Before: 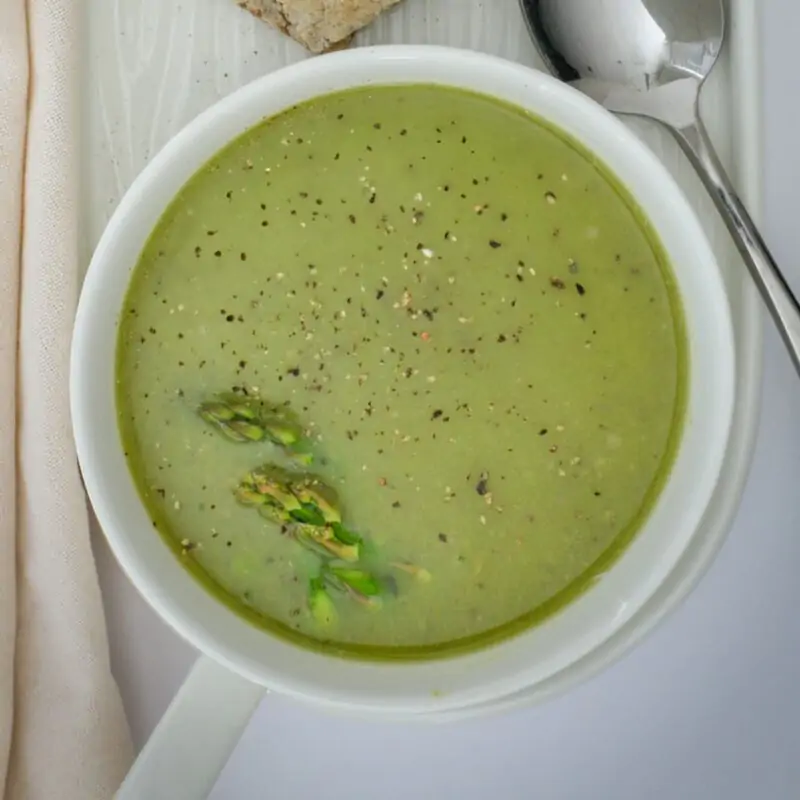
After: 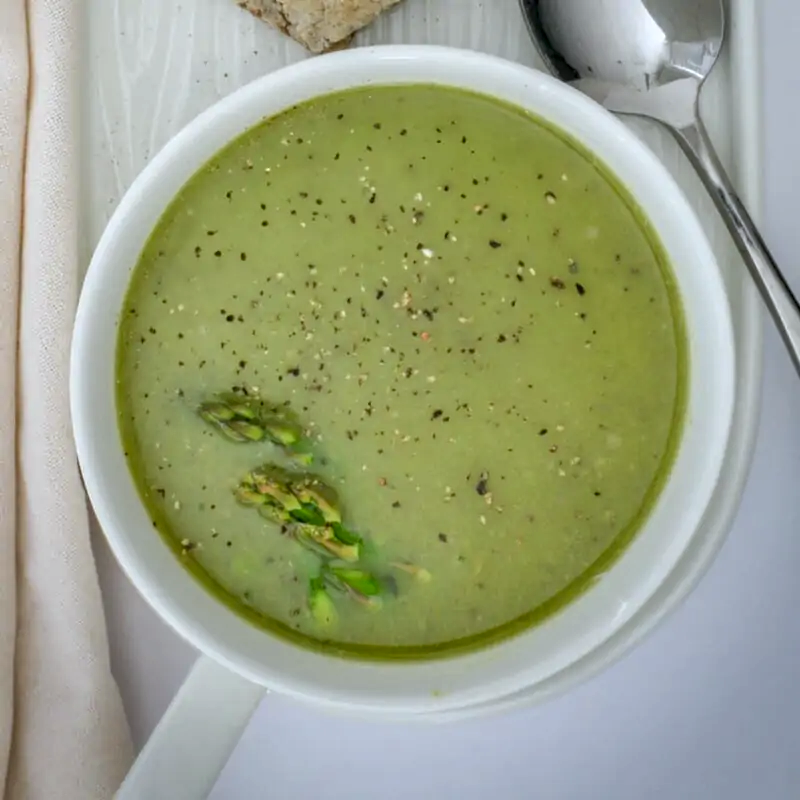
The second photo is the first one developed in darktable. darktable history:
white balance: red 0.983, blue 1.036
local contrast: detail 130%
